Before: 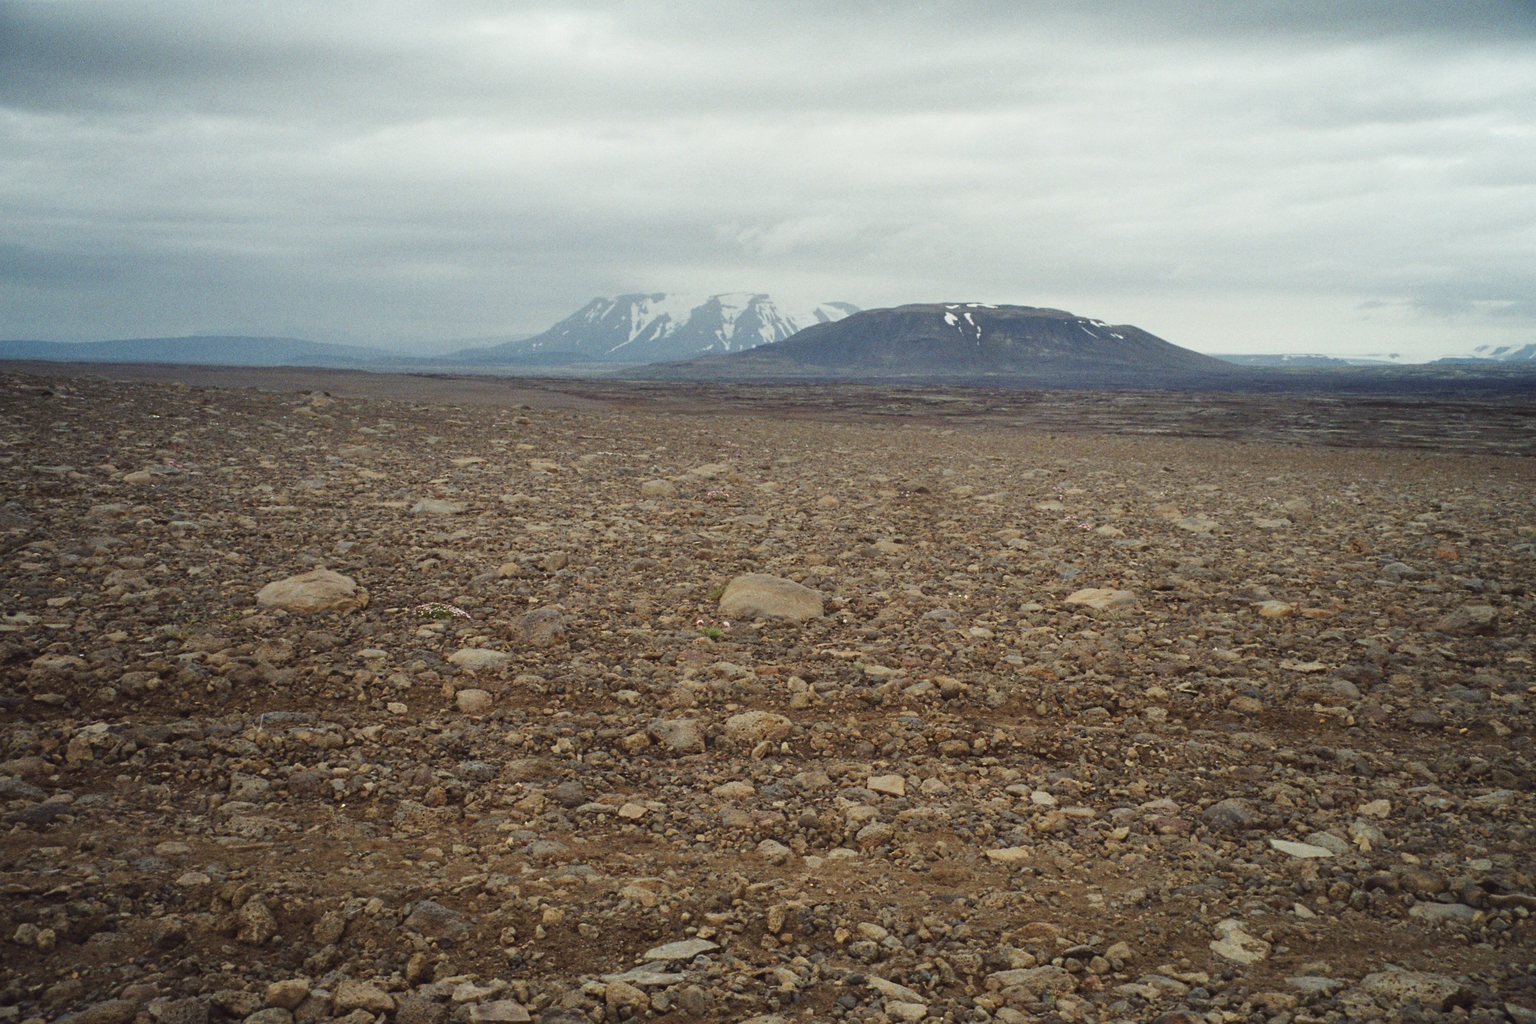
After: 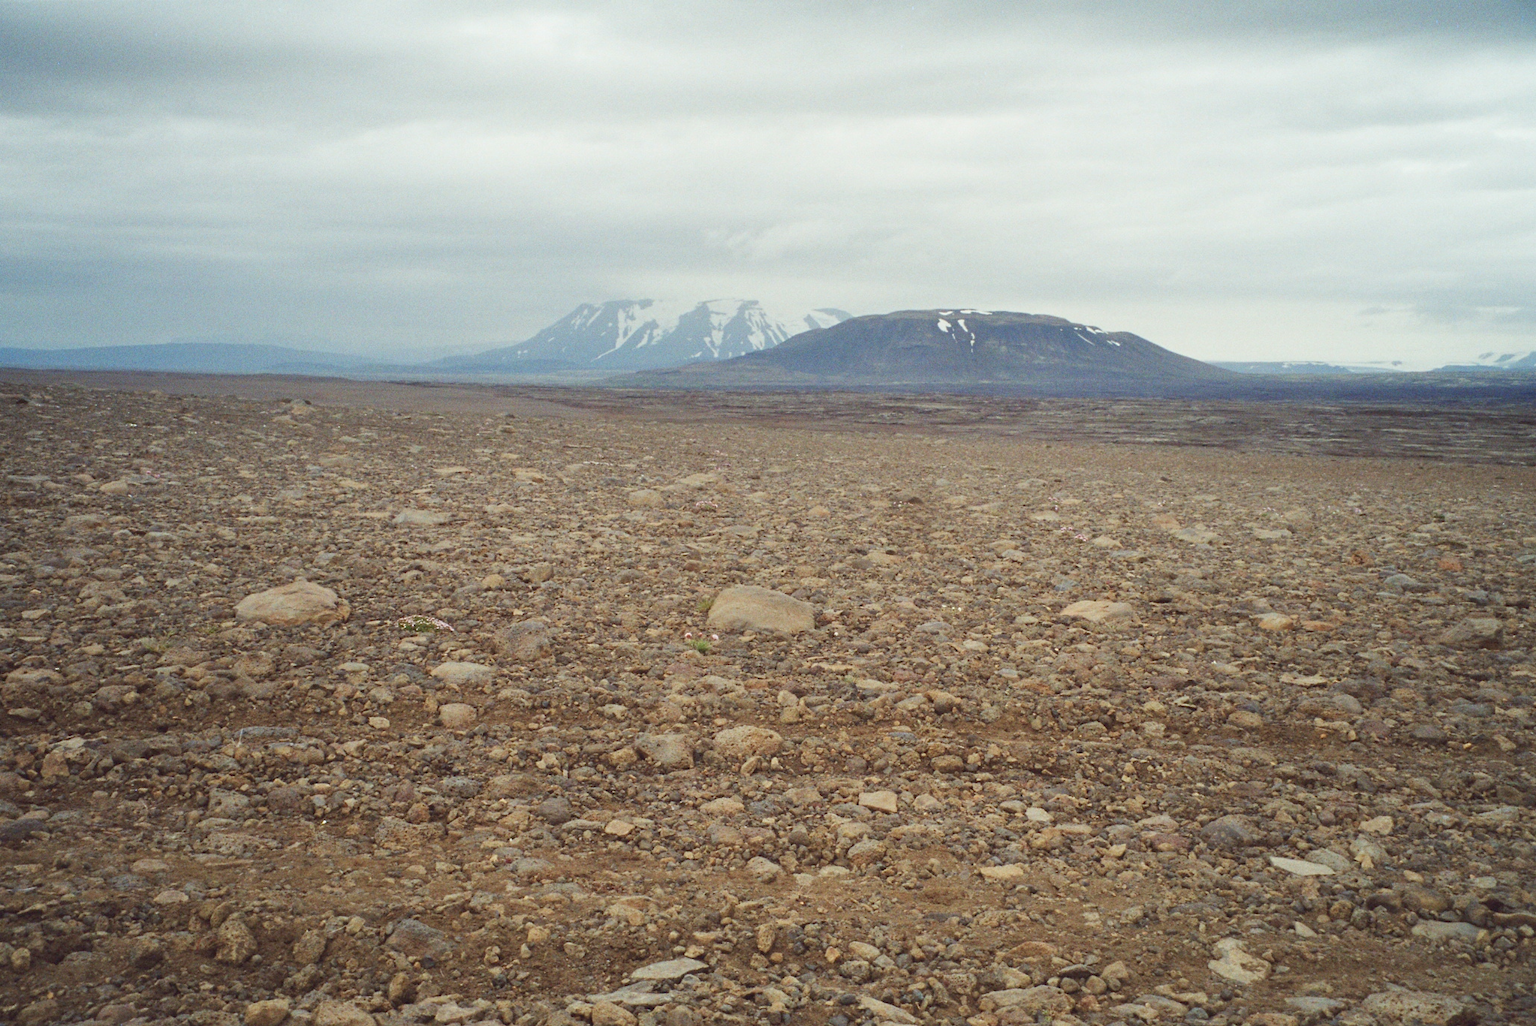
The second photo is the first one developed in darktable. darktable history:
color zones: curves: ch1 [(0, 0.469) (0.01, 0.469) (0.12, 0.446) (0.248, 0.469) (0.5, 0.5) (0.748, 0.5) (0.99, 0.469) (1, 0.469)]
levels: levels [0, 0.445, 1]
crop: left 1.698%, right 0.271%, bottom 1.785%
